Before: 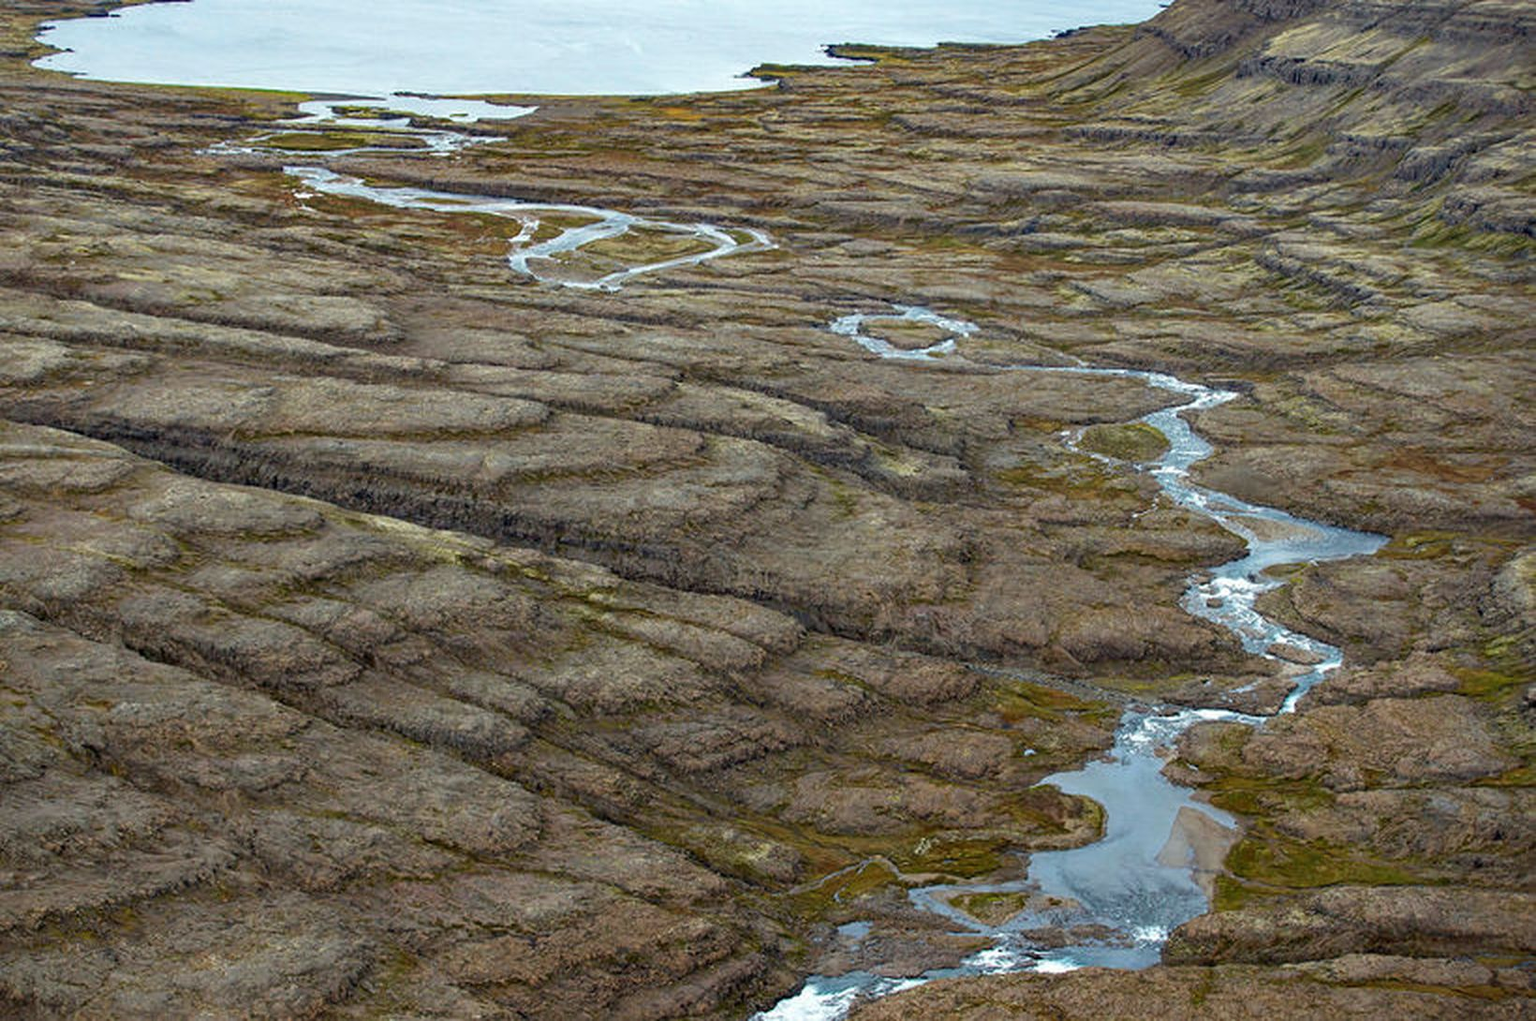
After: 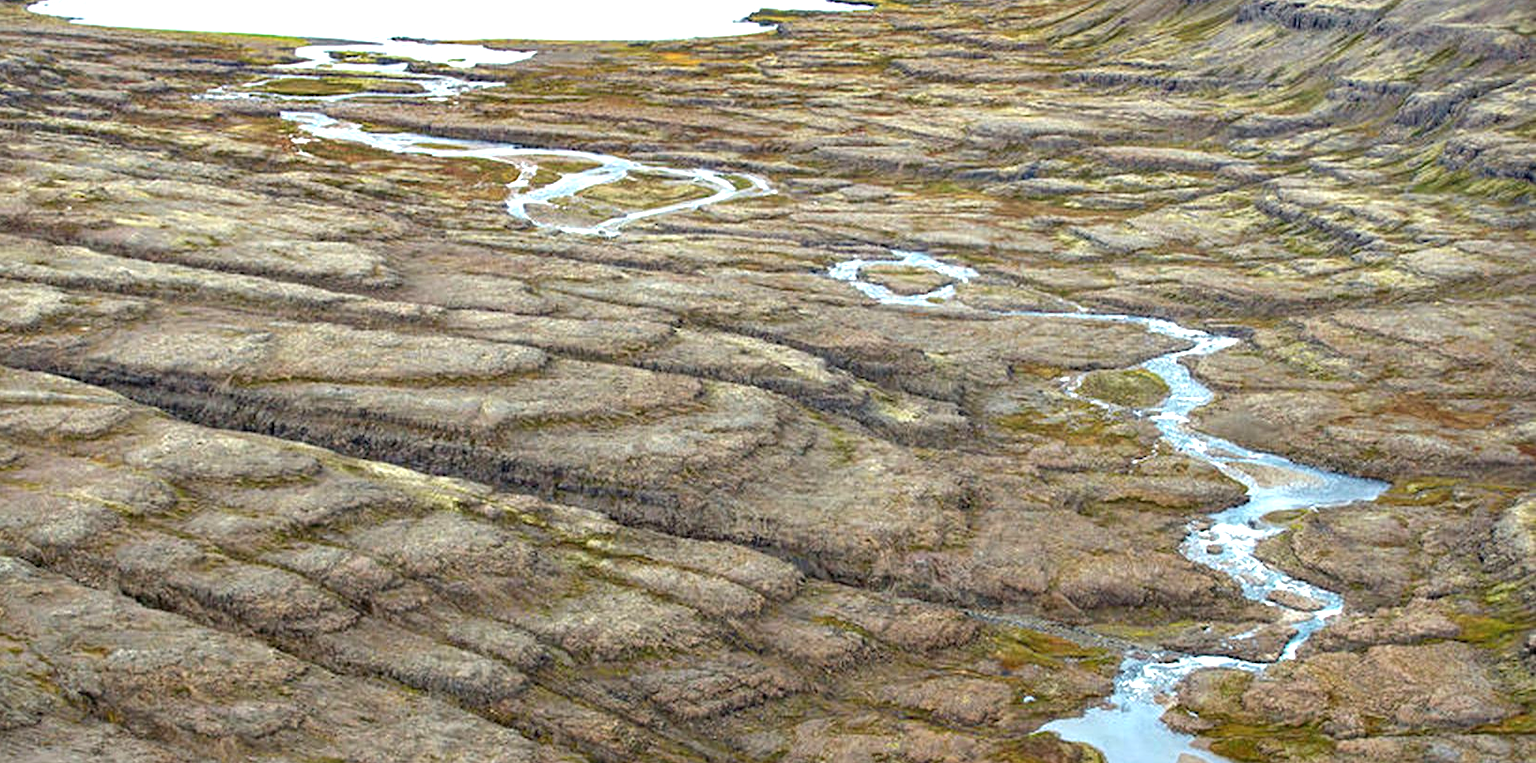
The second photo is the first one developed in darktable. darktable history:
crop: left 0.285%, top 5.478%, bottom 19.896%
exposure: exposure 1 EV, compensate exposure bias true, compensate highlight preservation false
